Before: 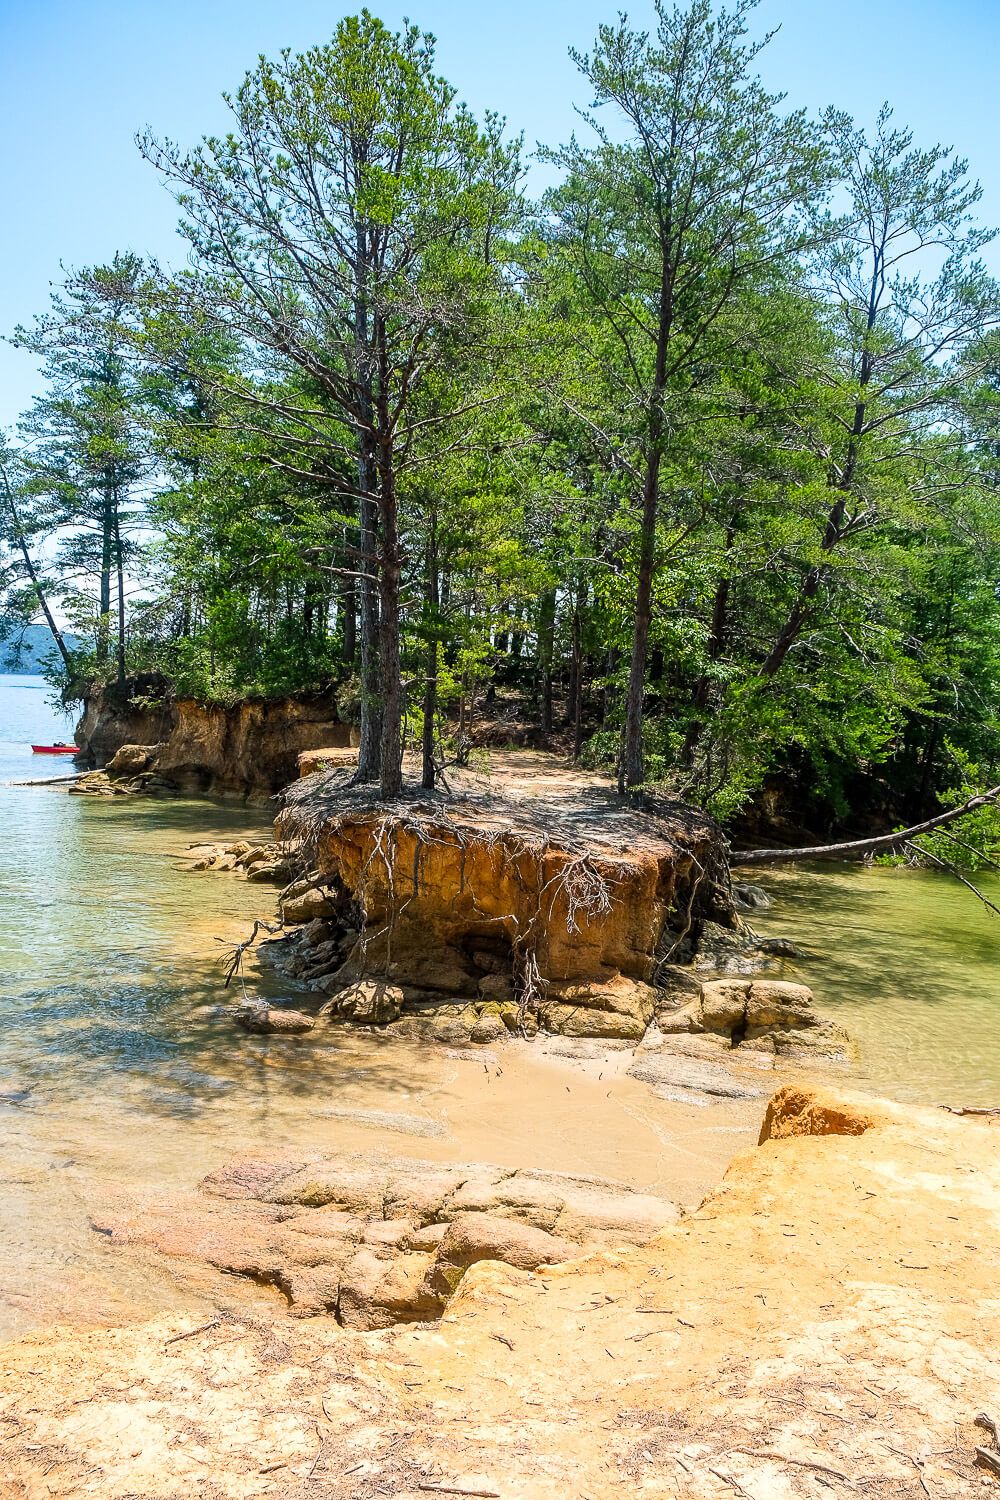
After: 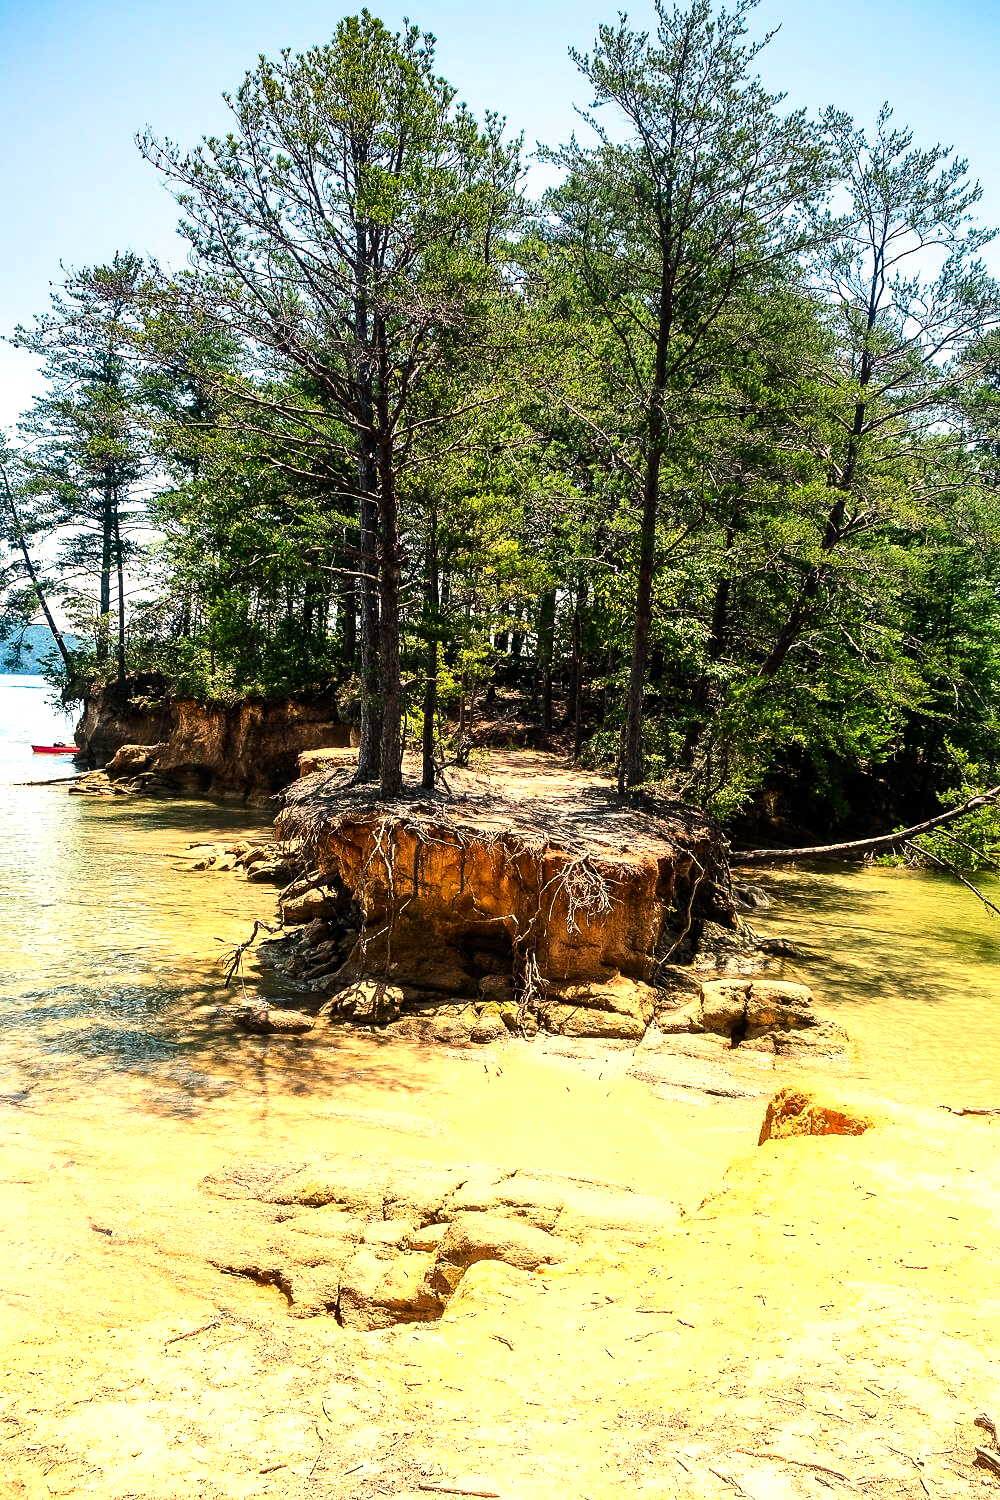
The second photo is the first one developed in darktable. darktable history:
tone equalizer: -8 EV -1.08 EV, -7 EV -1.01 EV, -6 EV -0.867 EV, -5 EV -0.578 EV, -3 EV 0.578 EV, -2 EV 0.867 EV, -1 EV 1.01 EV, +0 EV 1.08 EV, edges refinement/feathering 500, mask exposure compensation -1.57 EV, preserve details no
contrast brightness saturation: contrast 0.1, brightness 0.03, saturation 0.09
graduated density: hue 238.83°, saturation 50%
white balance: red 1.138, green 0.996, blue 0.812
